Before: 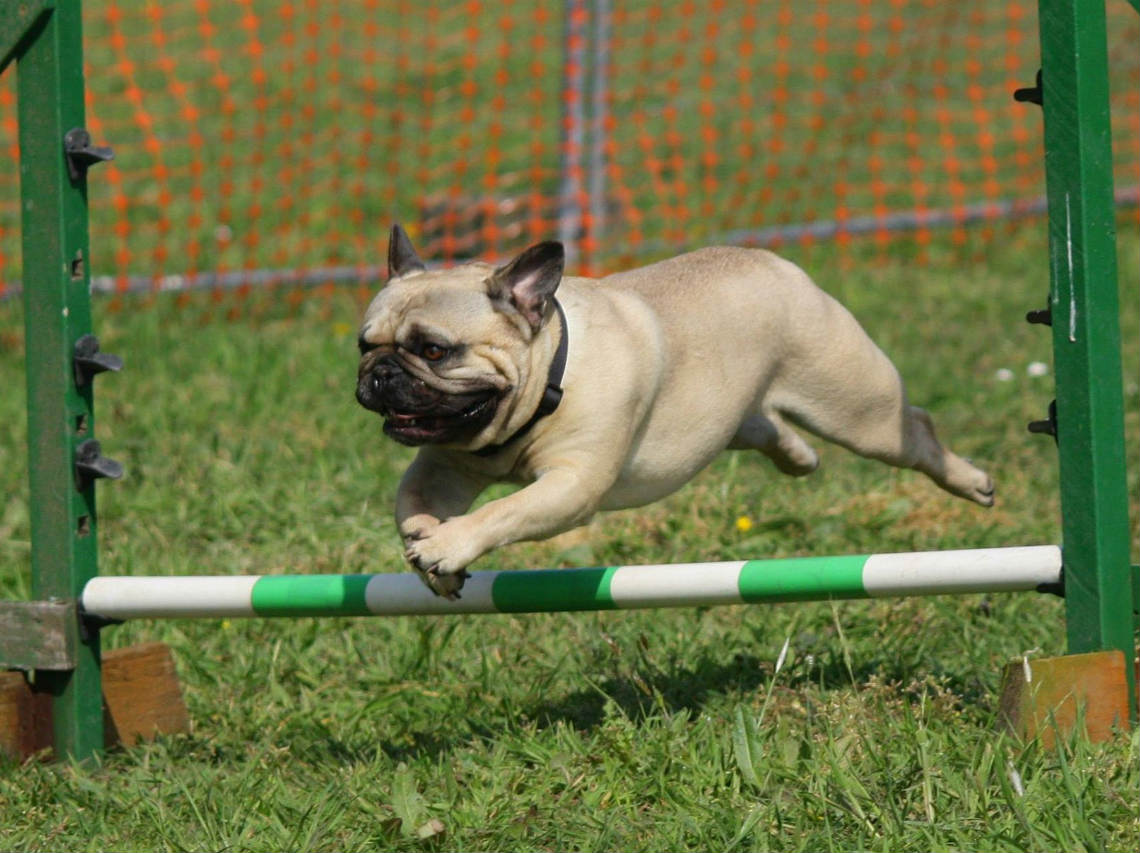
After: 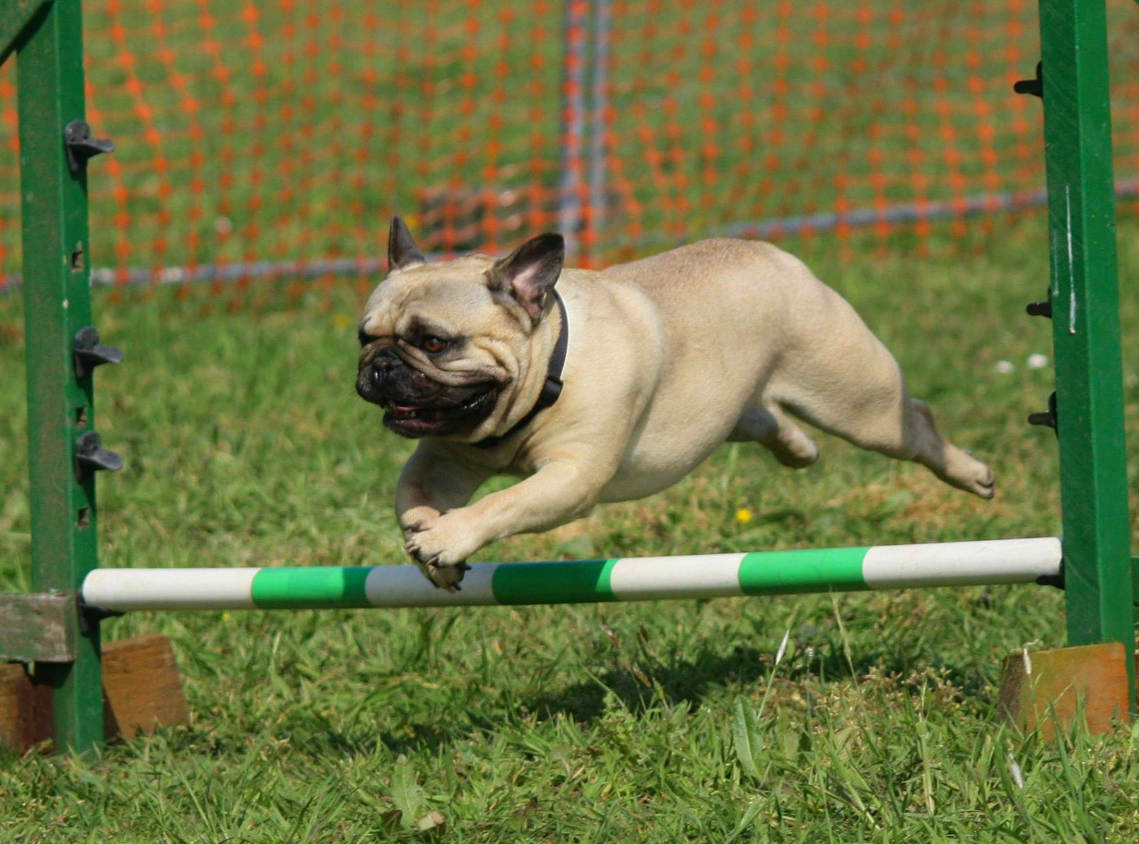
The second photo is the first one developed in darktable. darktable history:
velvia: strength 17%
crop: top 1.049%, right 0.001%
